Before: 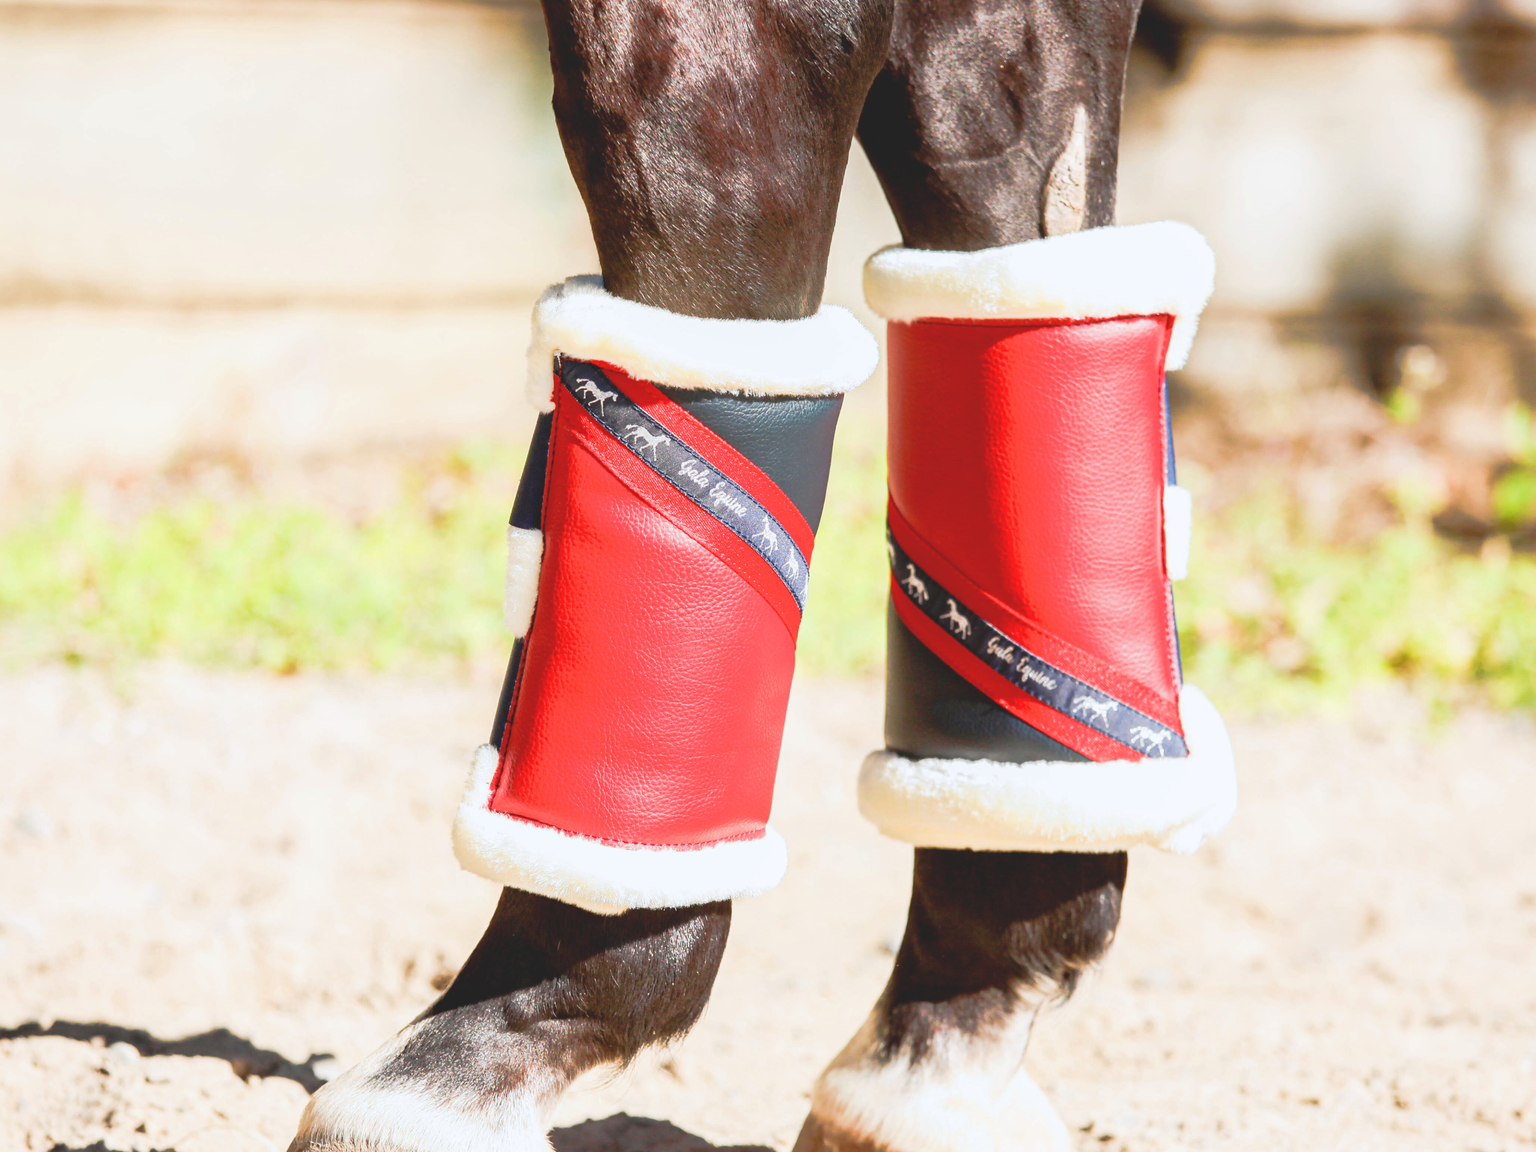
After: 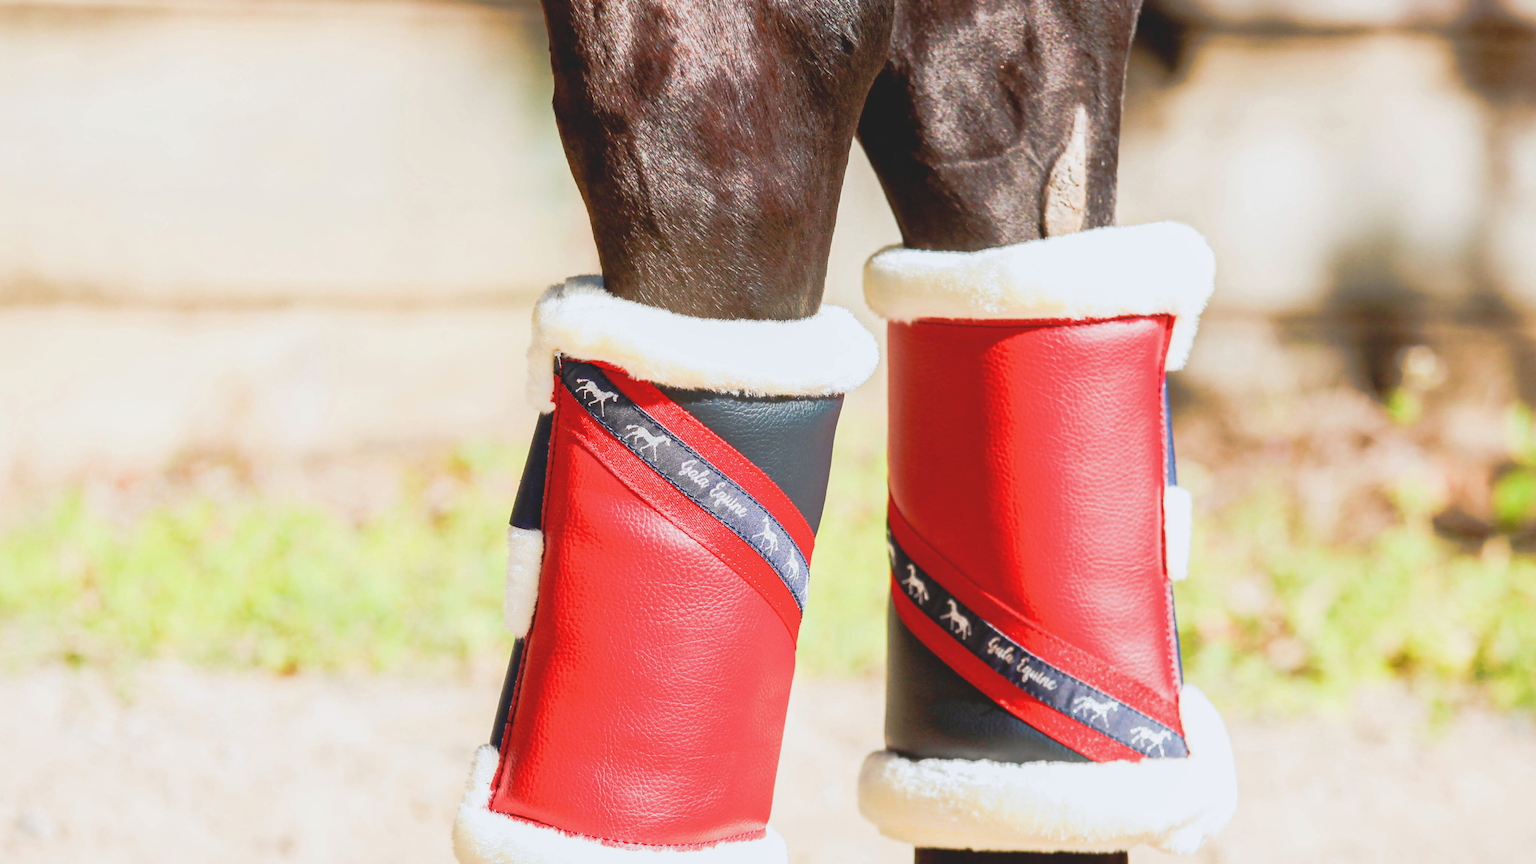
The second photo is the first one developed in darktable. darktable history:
crop: bottom 24.967%
exposure: black level correction 0.001, exposure -0.125 EV, compensate exposure bias true, compensate highlight preservation false
